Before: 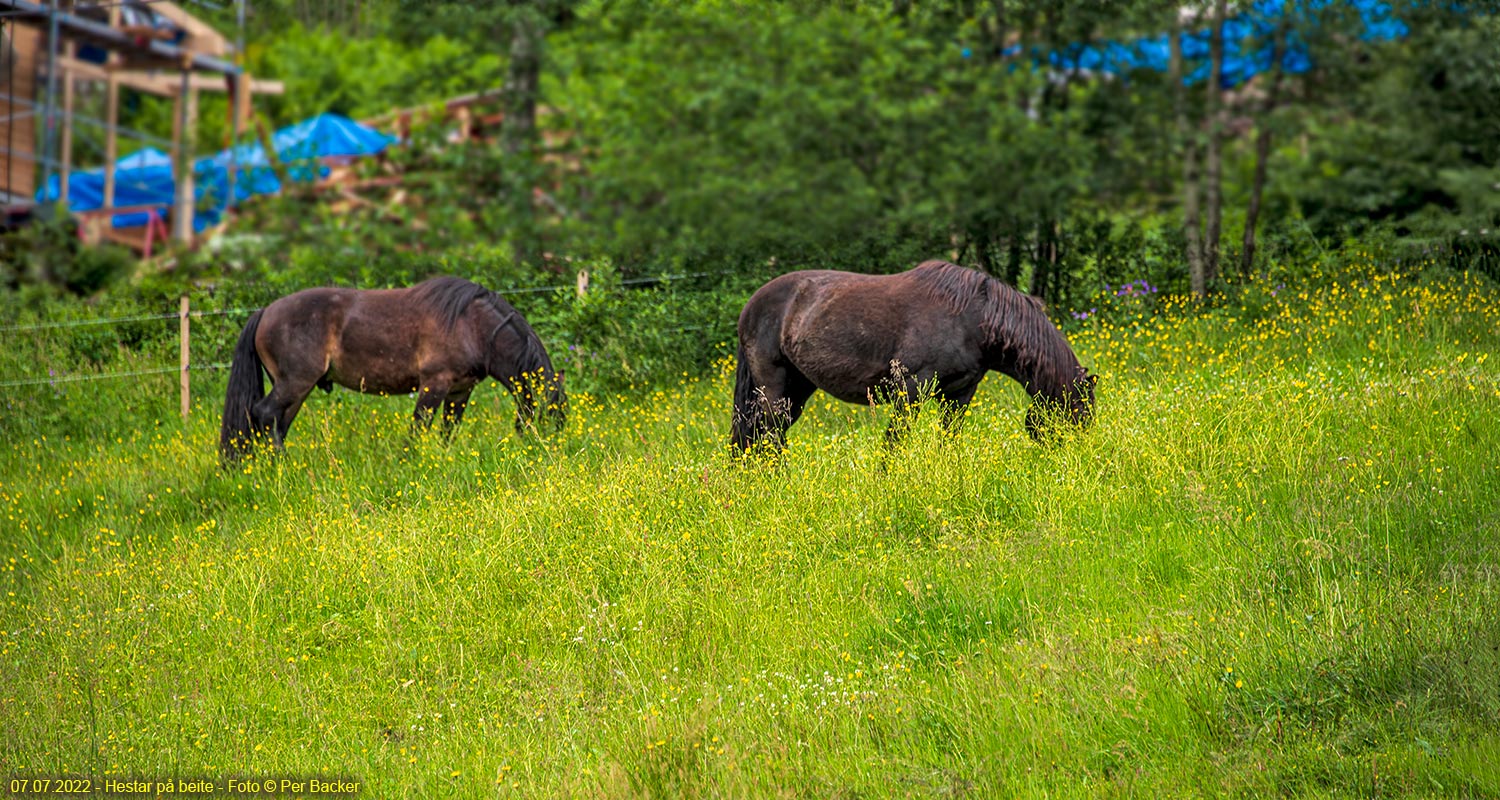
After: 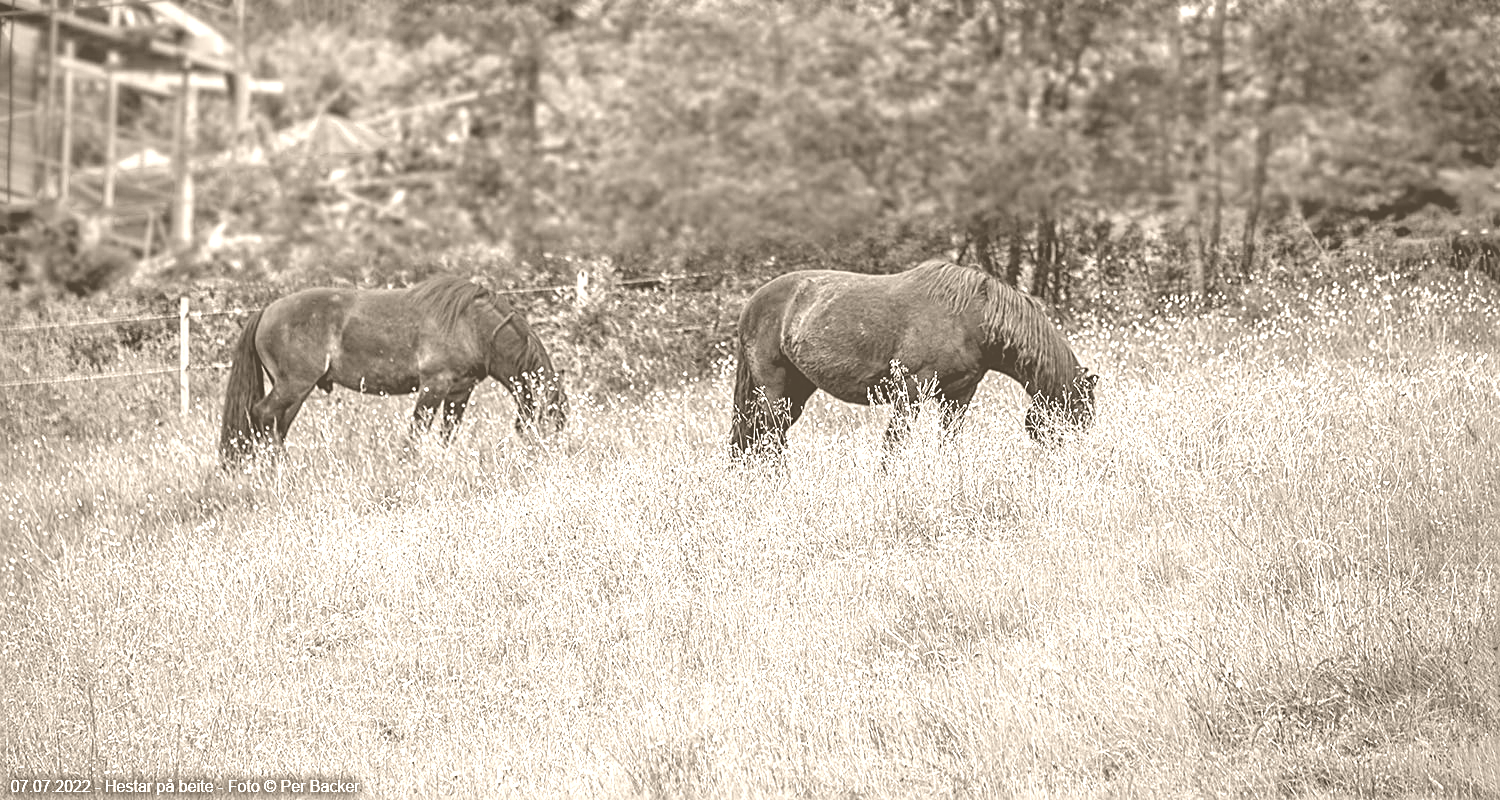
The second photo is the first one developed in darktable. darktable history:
colorize: hue 34.49°, saturation 35.33%, source mix 100%, version 1
sharpen: on, module defaults
